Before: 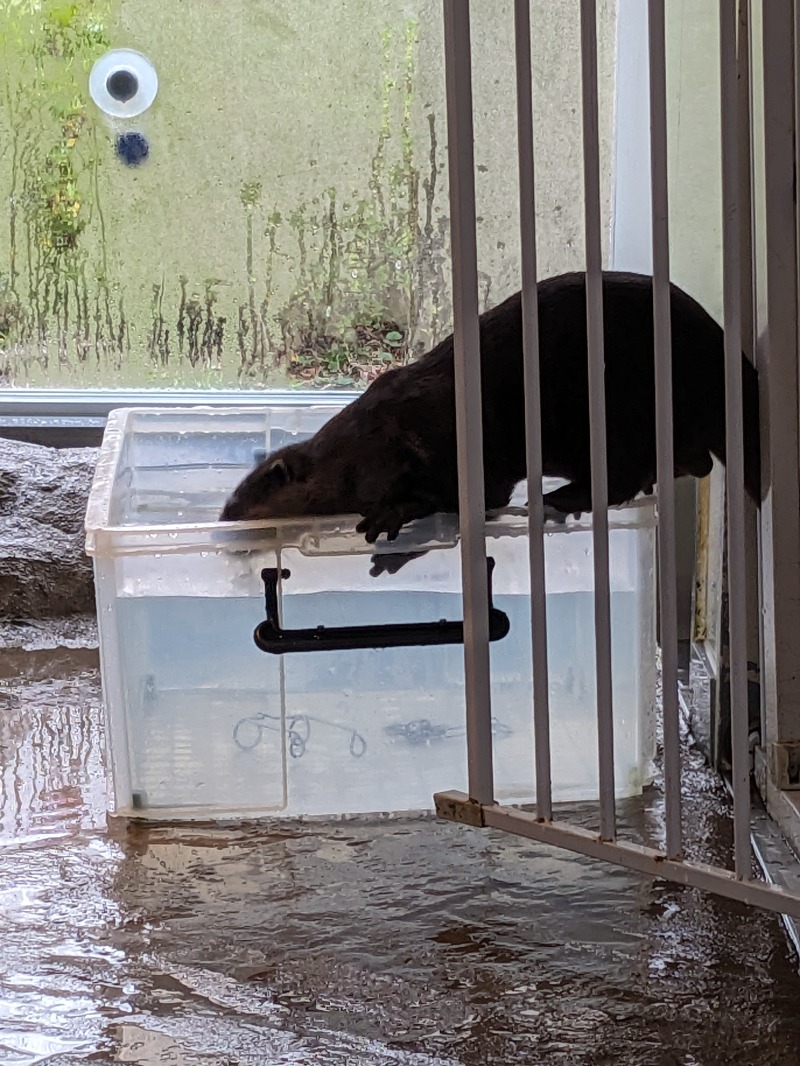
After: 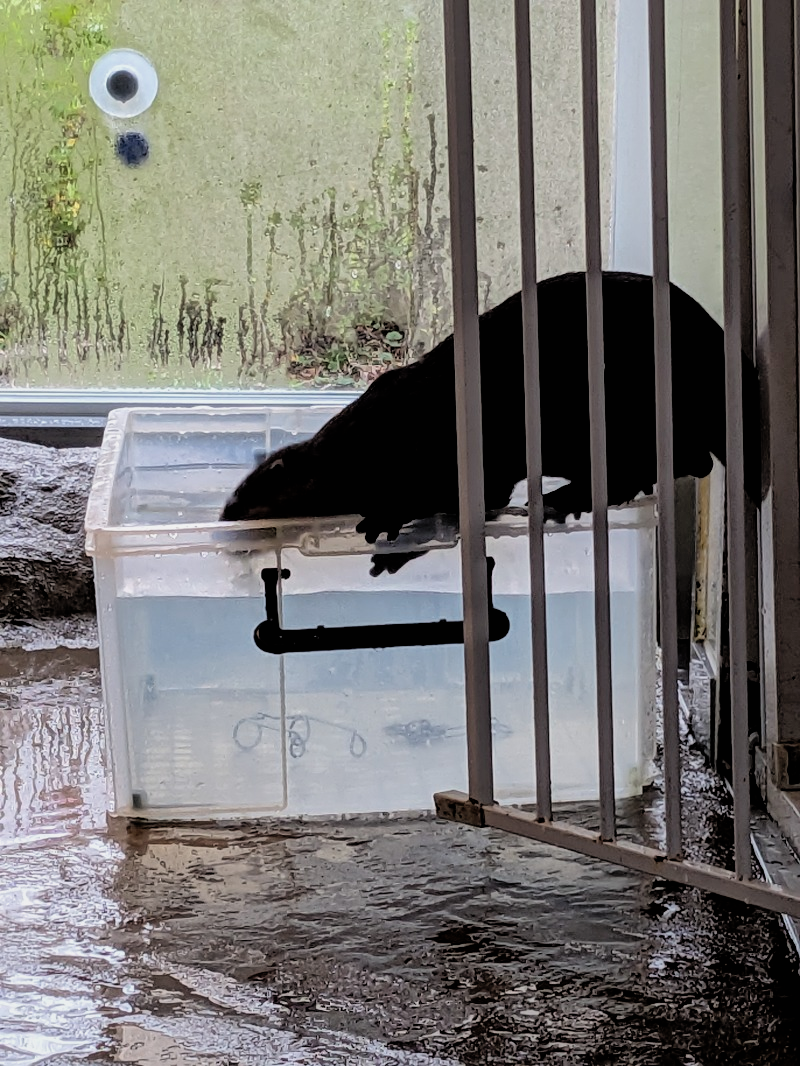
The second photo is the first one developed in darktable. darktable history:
filmic rgb: black relative exposure -4 EV, white relative exposure 2.99 EV, hardness 2.99, contrast 1.397
shadows and highlights: on, module defaults
exposure: compensate highlight preservation false
